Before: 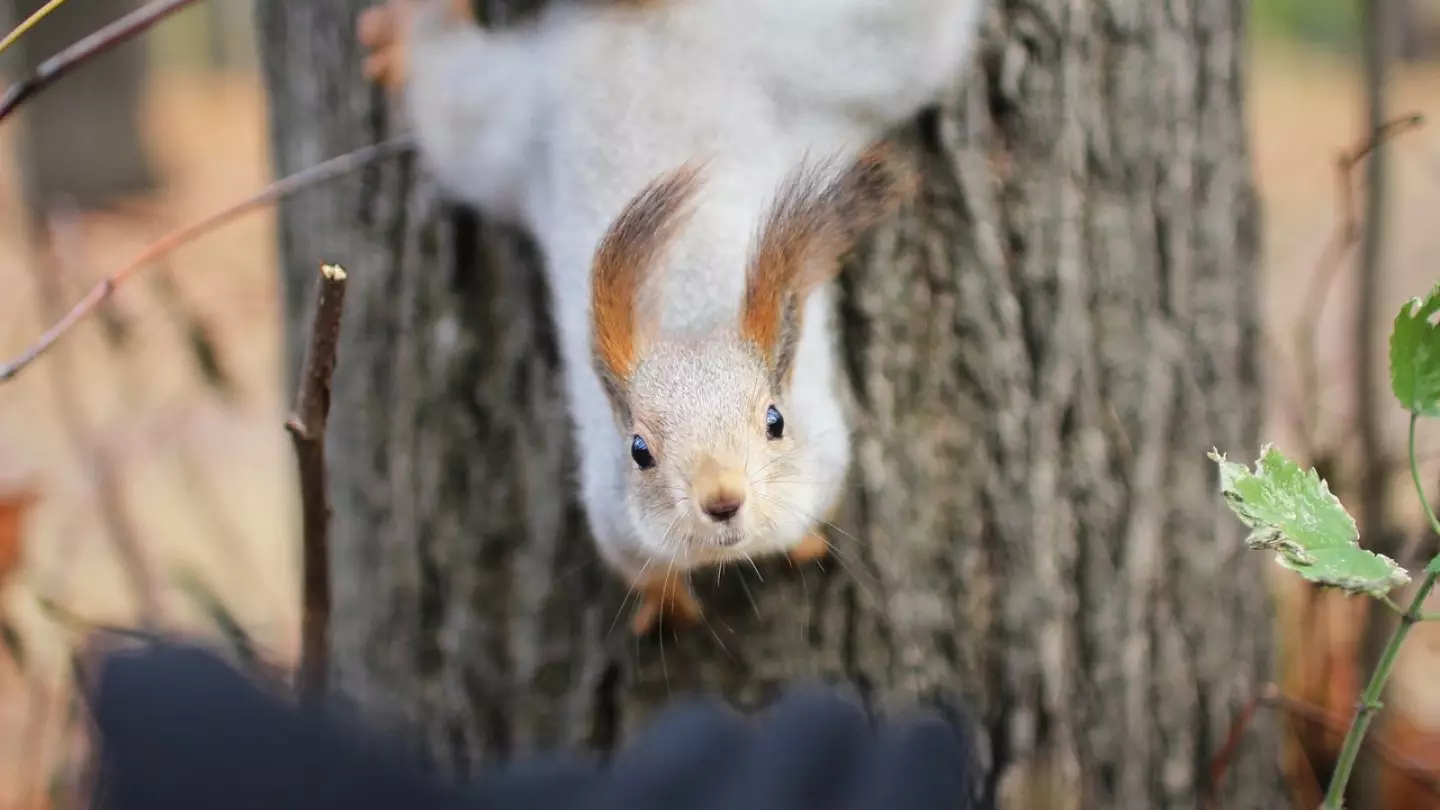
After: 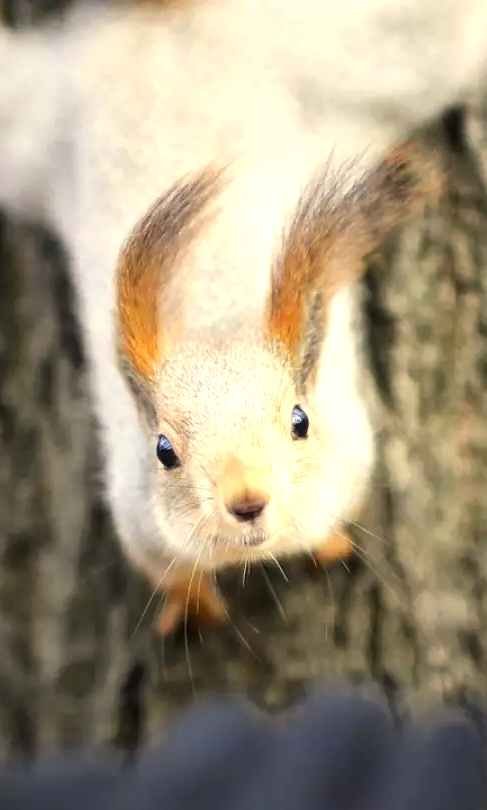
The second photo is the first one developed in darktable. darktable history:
color correction: highlights a* 1.4, highlights b* 18.01
exposure: black level correction 0.001, exposure 0.676 EV, compensate exposure bias true, compensate highlight preservation false
crop: left 32.997%, right 33.122%
